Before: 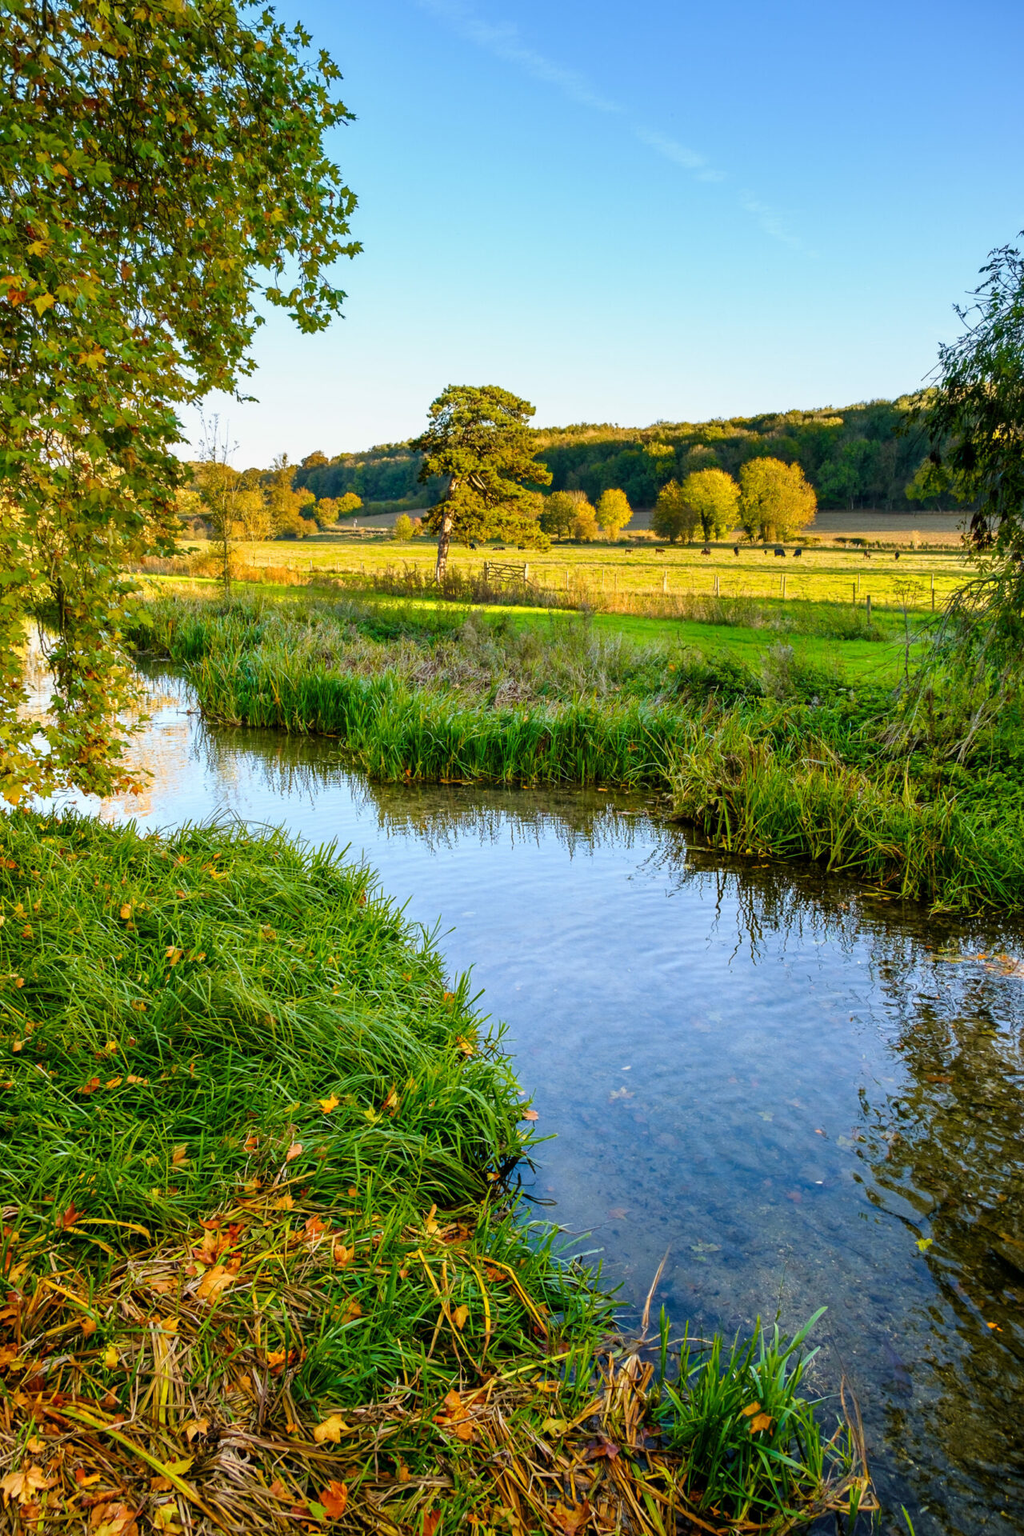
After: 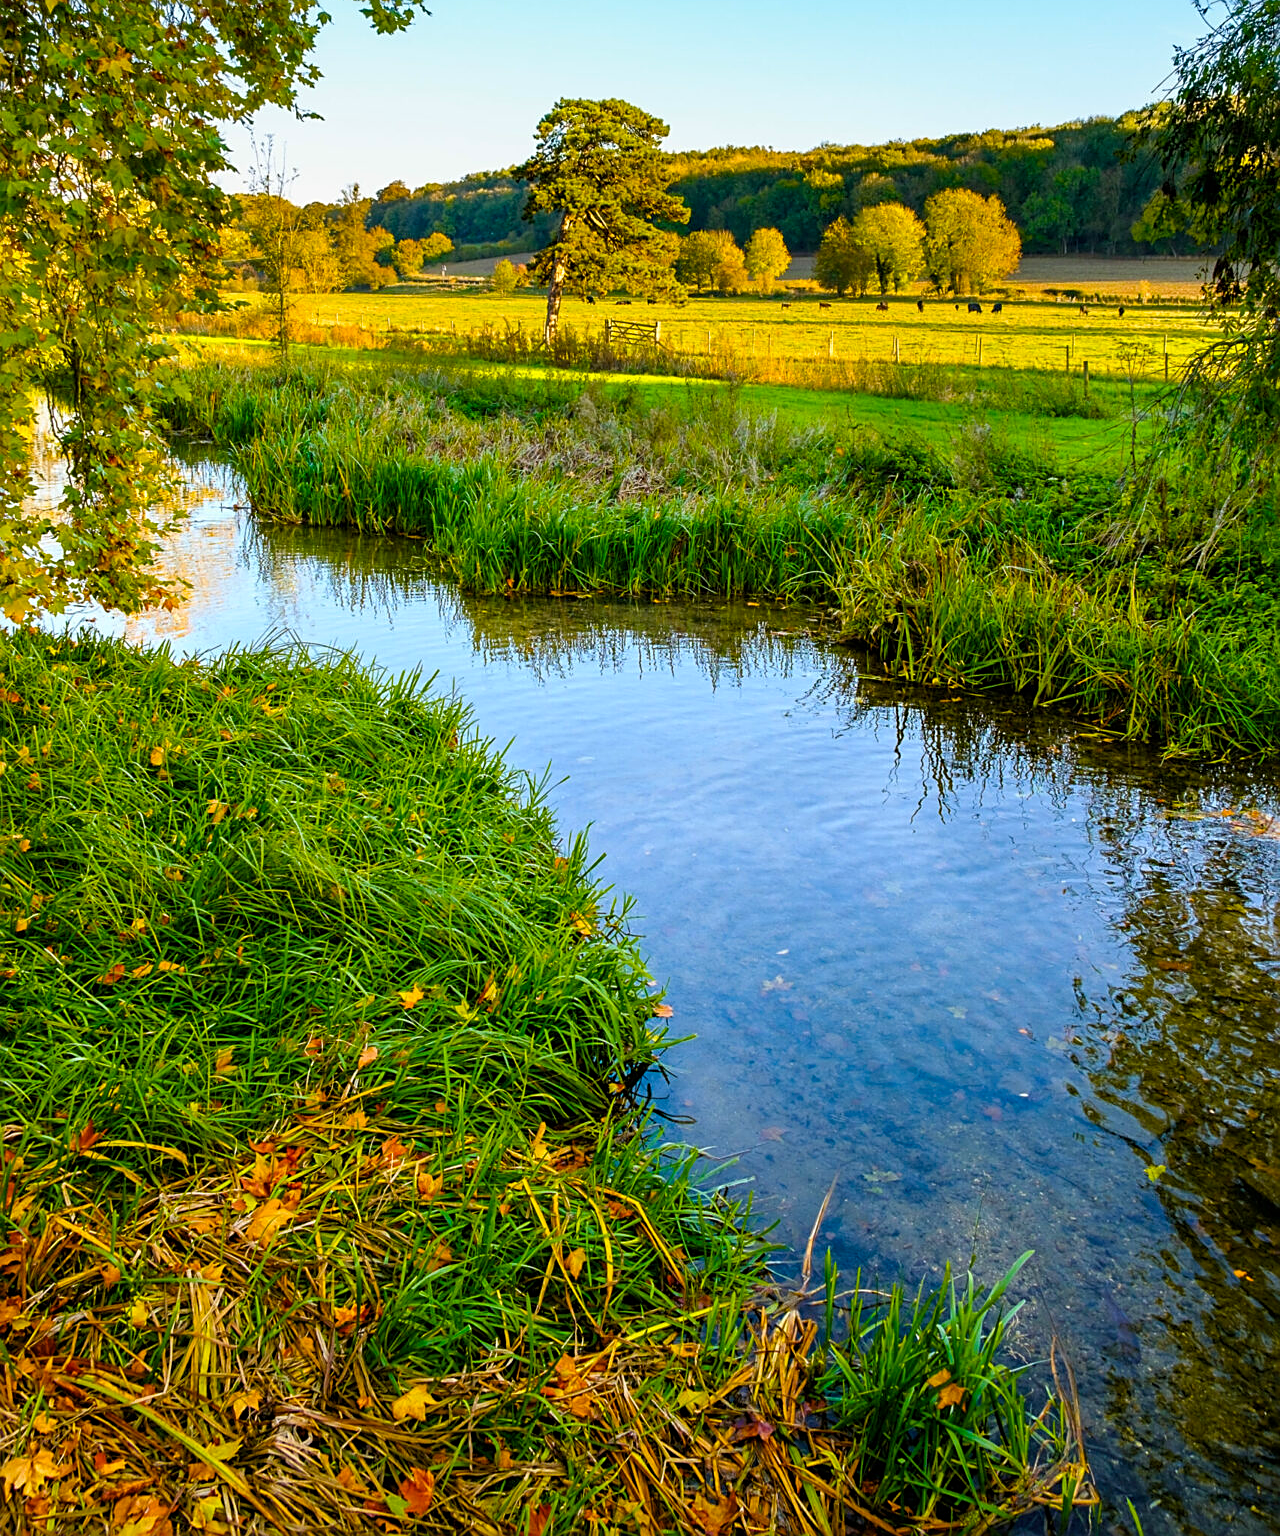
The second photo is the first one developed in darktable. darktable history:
crop and rotate: top 19.998%
color balance rgb: perceptual saturation grading › global saturation 30%
sharpen: on, module defaults
